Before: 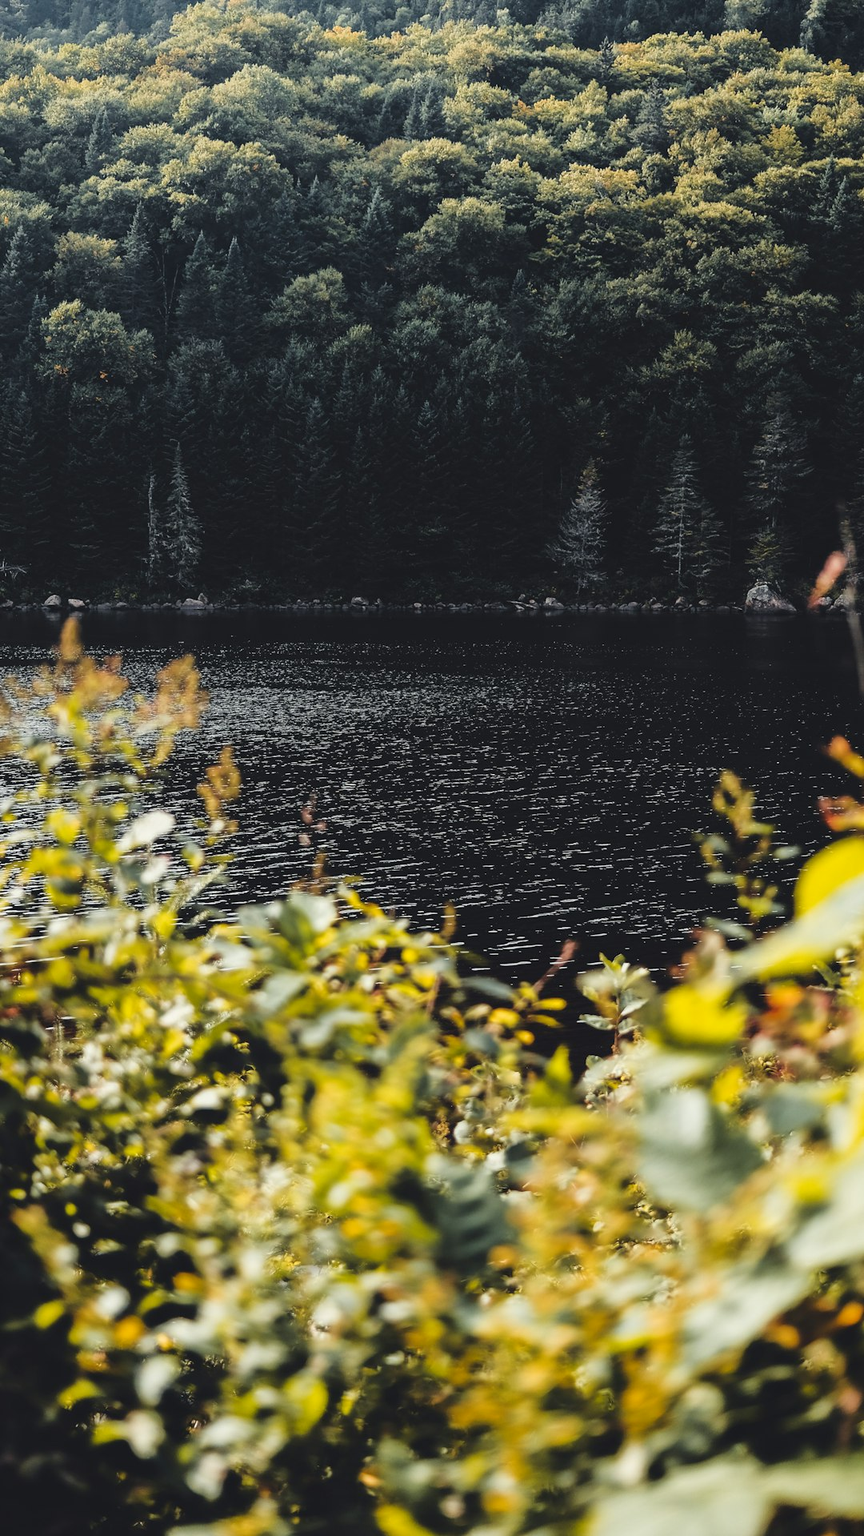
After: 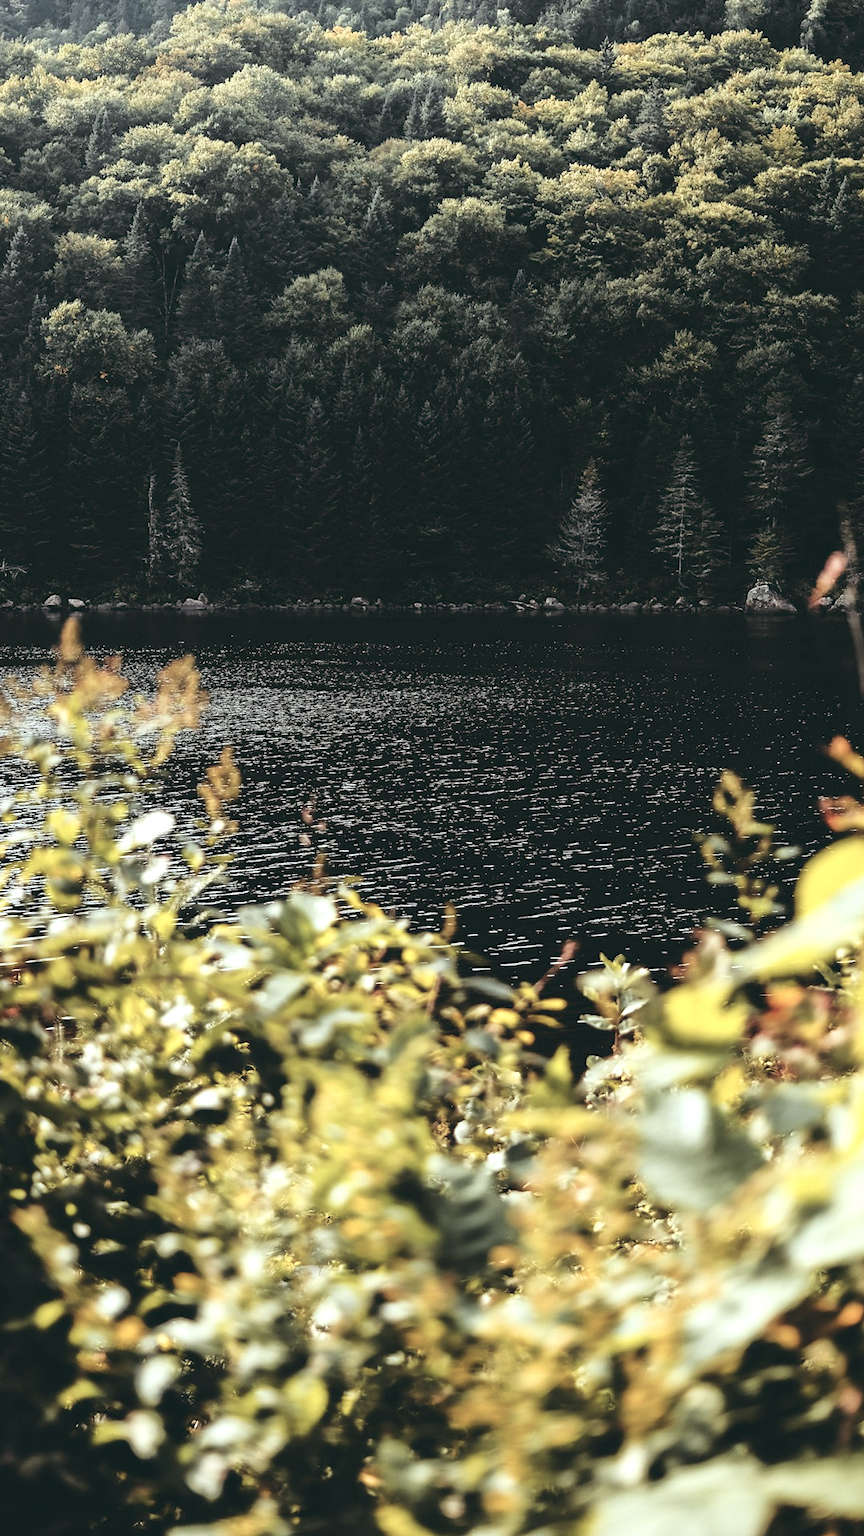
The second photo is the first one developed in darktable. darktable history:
exposure: black level correction 0, exposure 0.5 EV, compensate exposure bias true, compensate highlight preservation false
color balance: lift [1, 0.994, 1.002, 1.006], gamma [0.957, 1.081, 1.016, 0.919], gain [0.97, 0.972, 1.01, 1.028], input saturation 91.06%, output saturation 79.8%
